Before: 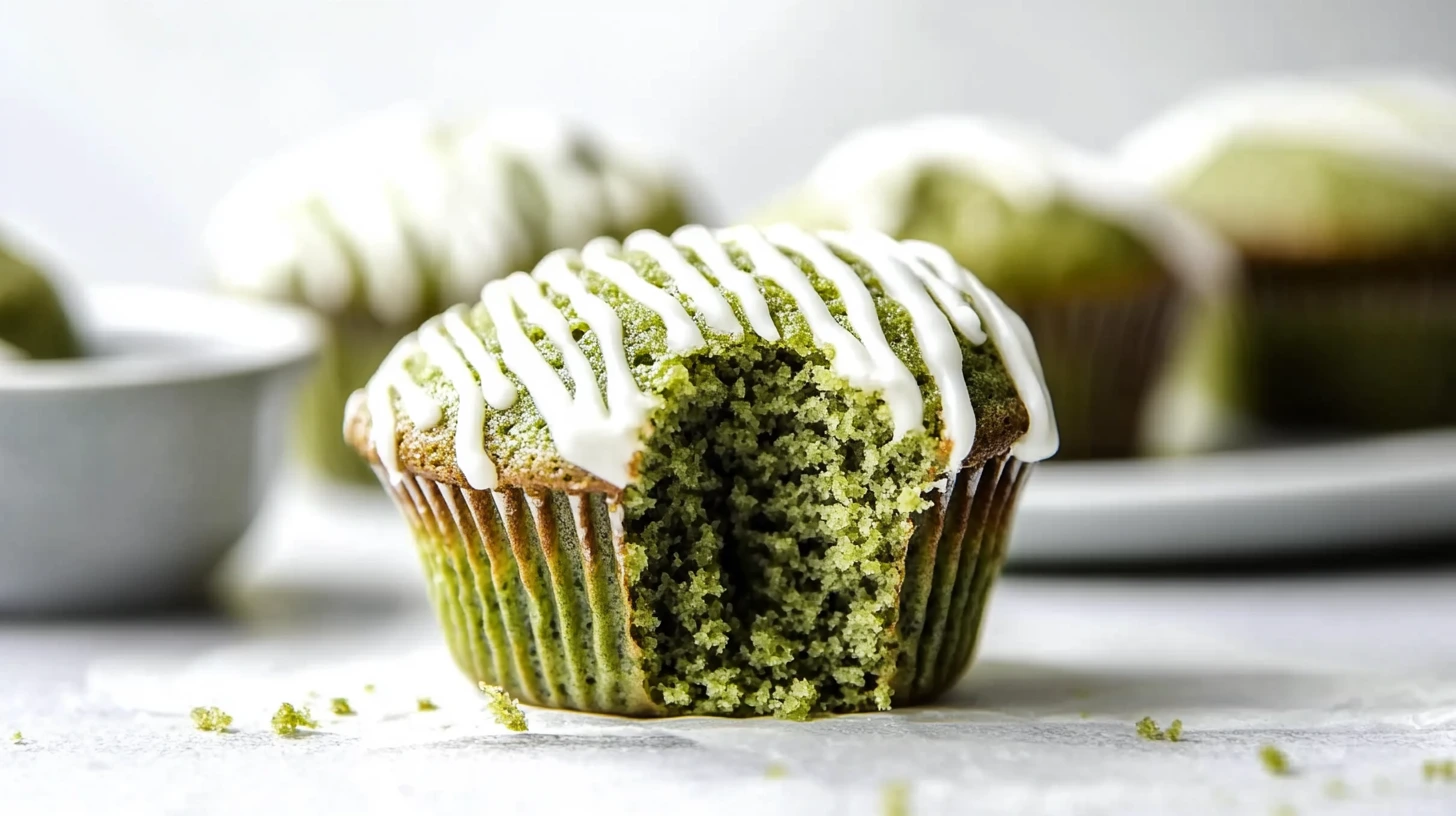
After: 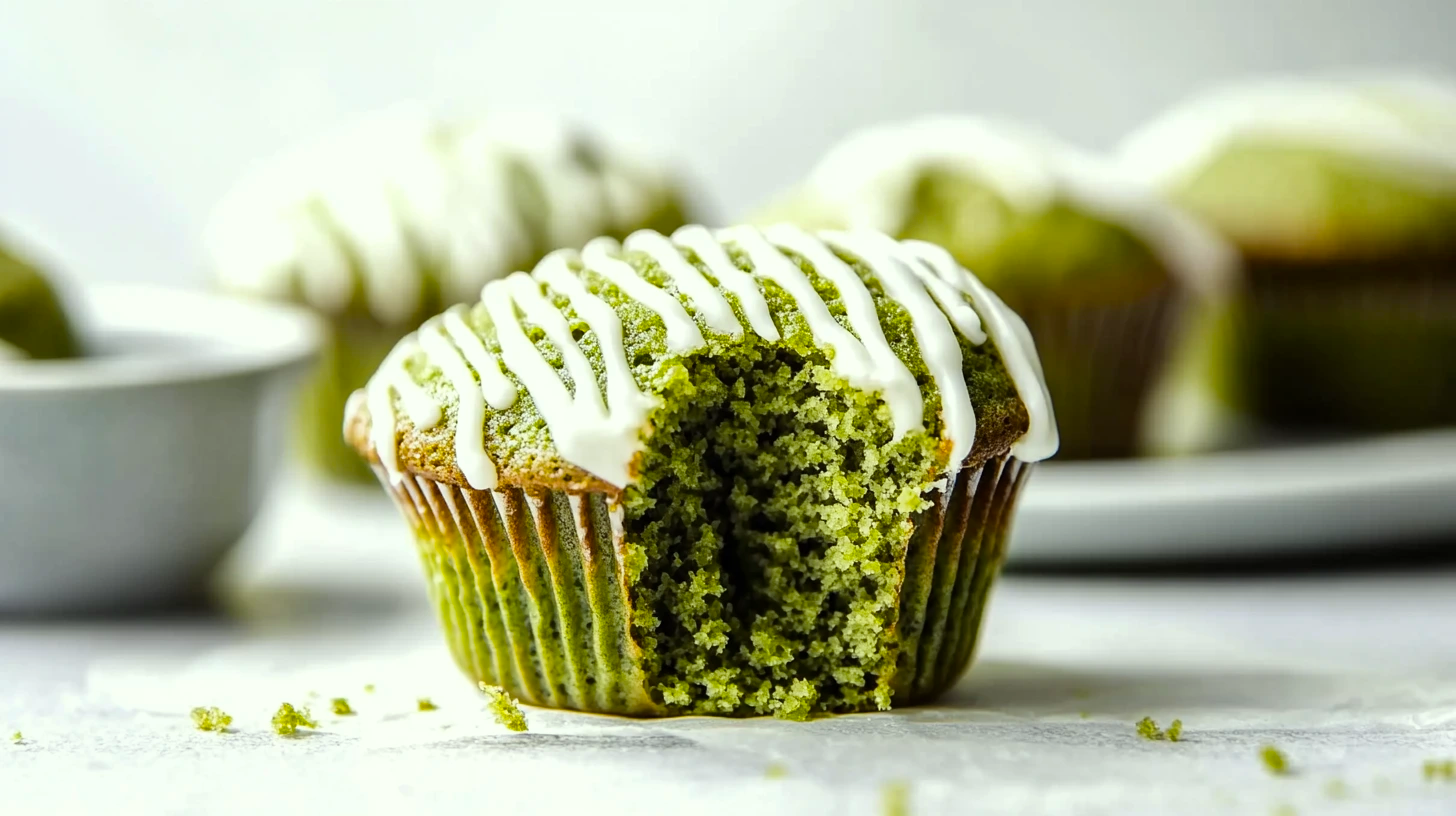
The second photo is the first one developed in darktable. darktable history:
color balance rgb: perceptual saturation grading › global saturation 20%, global vibrance 20%
color correction: highlights a* -4.73, highlights b* 5.06, saturation 0.97
